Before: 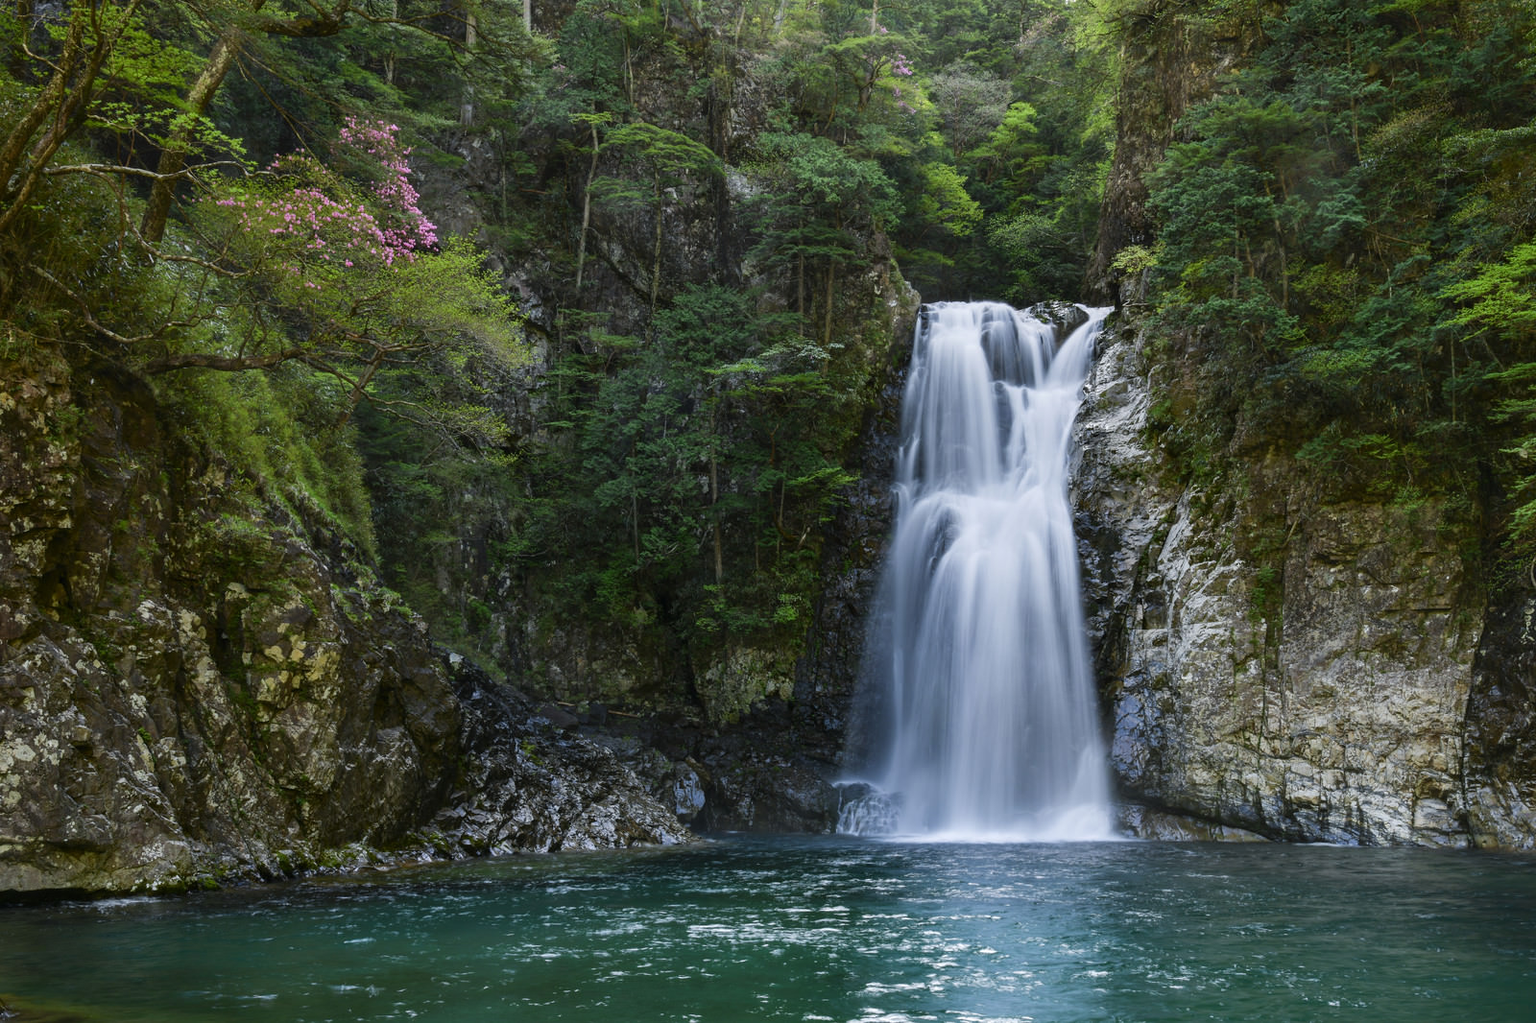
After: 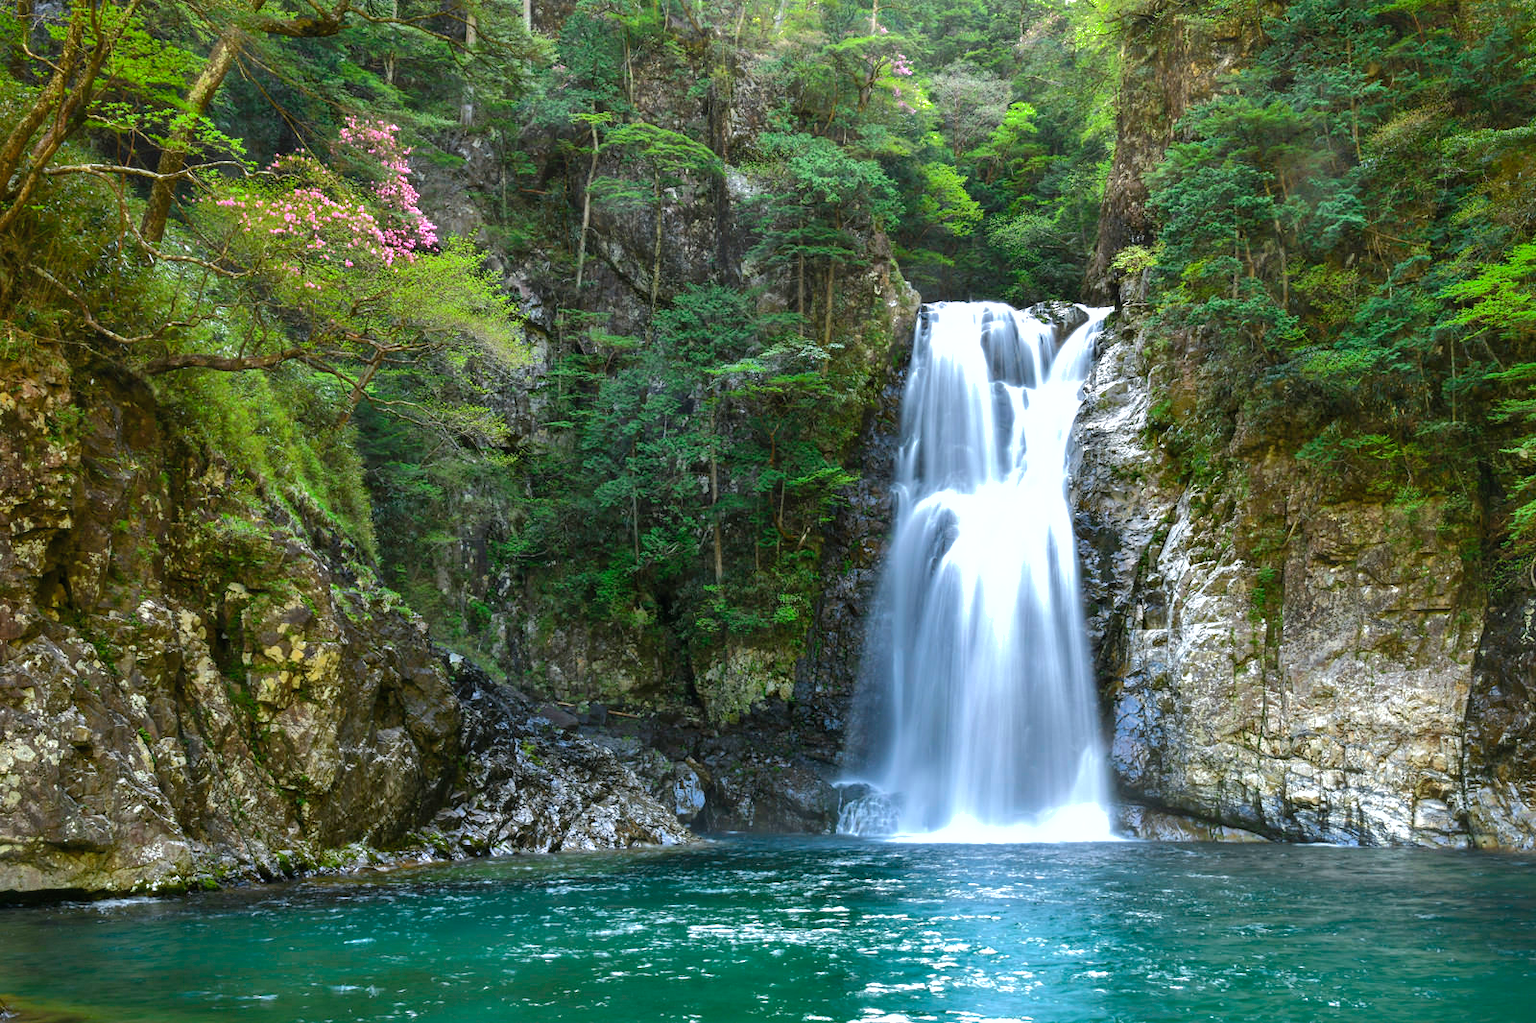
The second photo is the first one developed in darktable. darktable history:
shadows and highlights: shadows 39.95, highlights -59.98
exposure: black level correction 0, exposure 1.099 EV, compensate exposure bias true, compensate highlight preservation false
